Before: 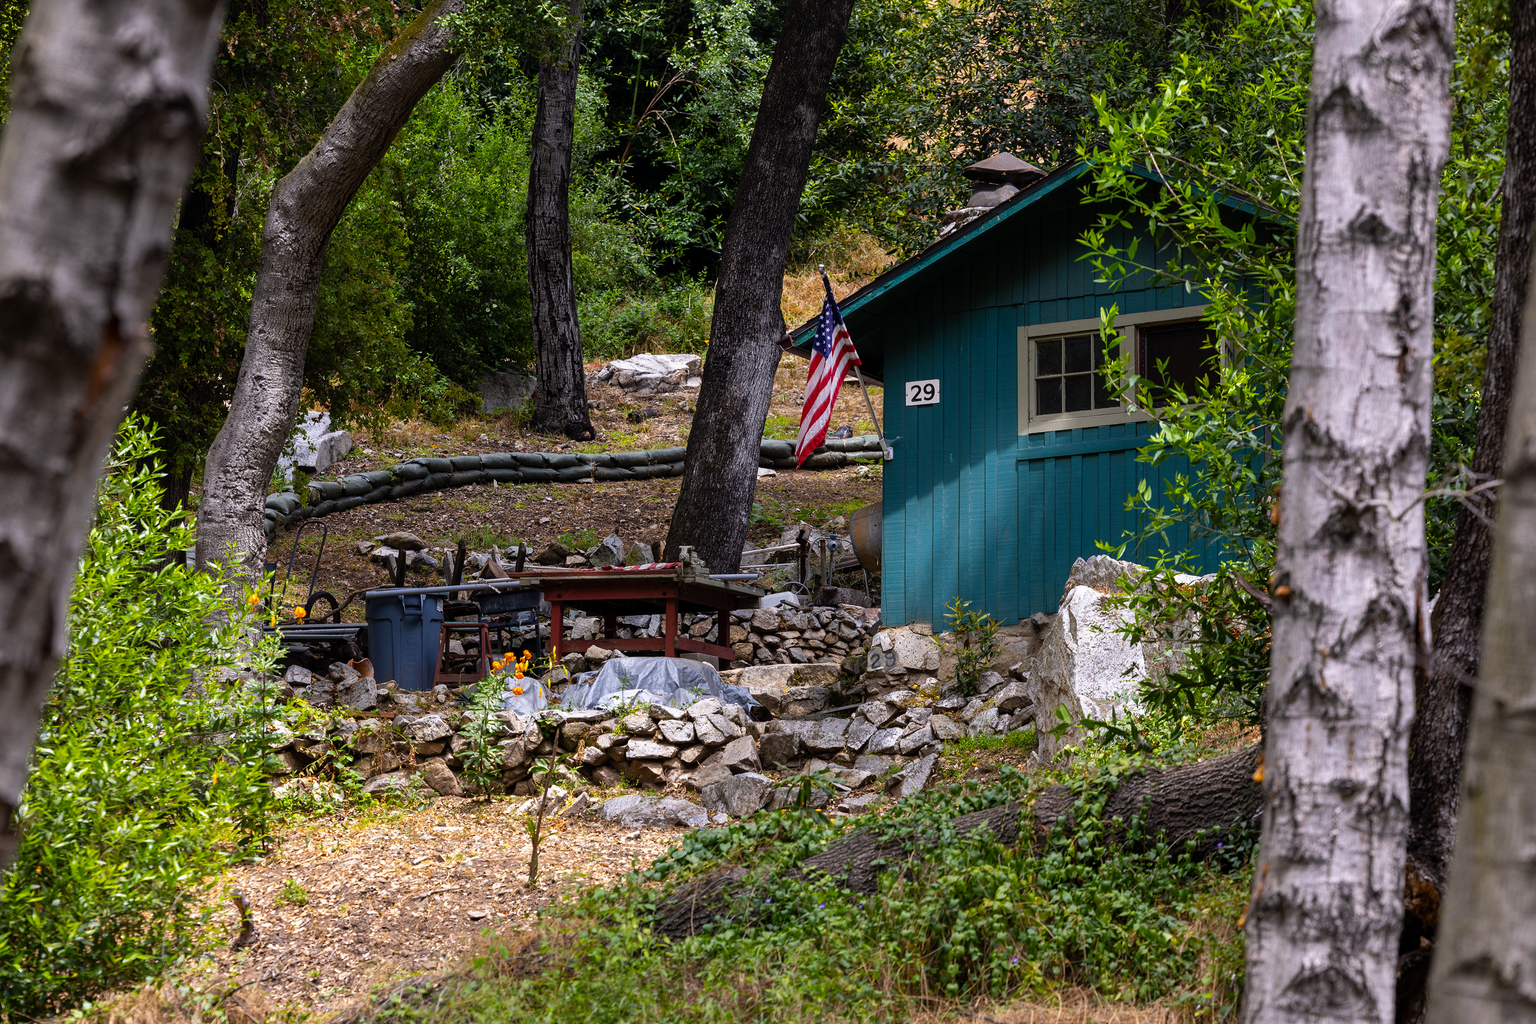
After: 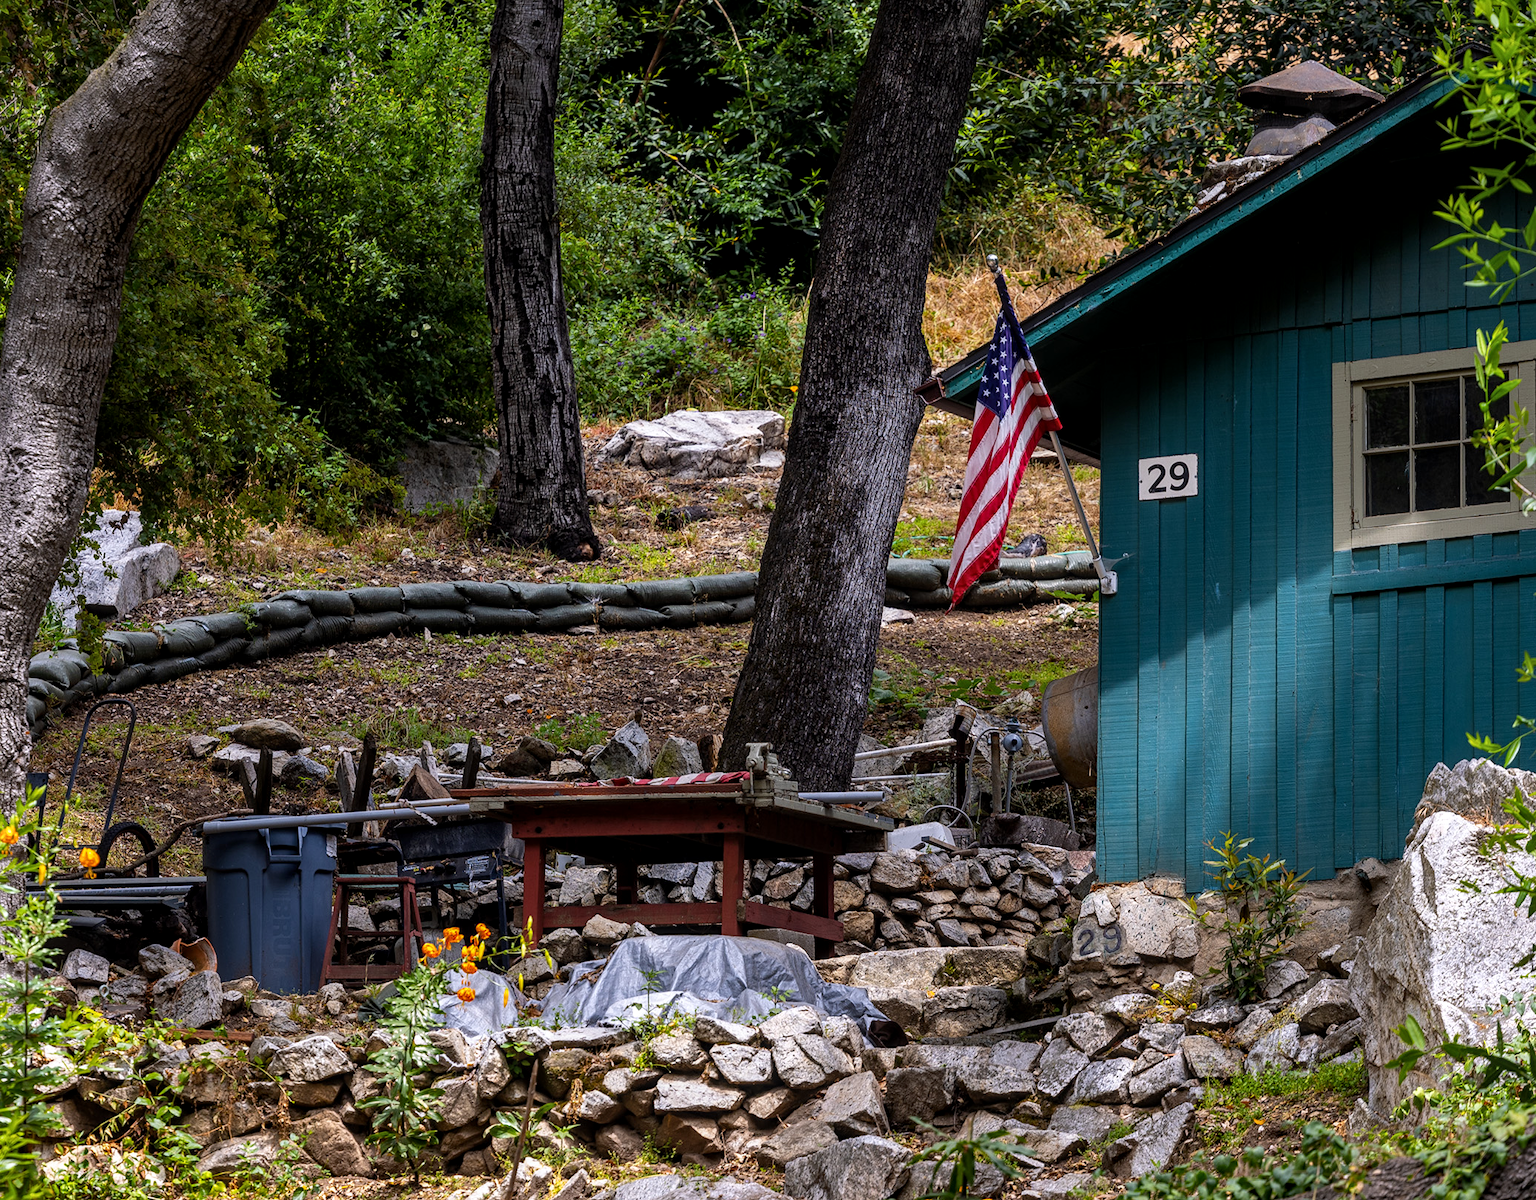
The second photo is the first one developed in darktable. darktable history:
local contrast: on, module defaults
crop: left 16.211%, top 11.475%, right 26.094%, bottom 20.842%
